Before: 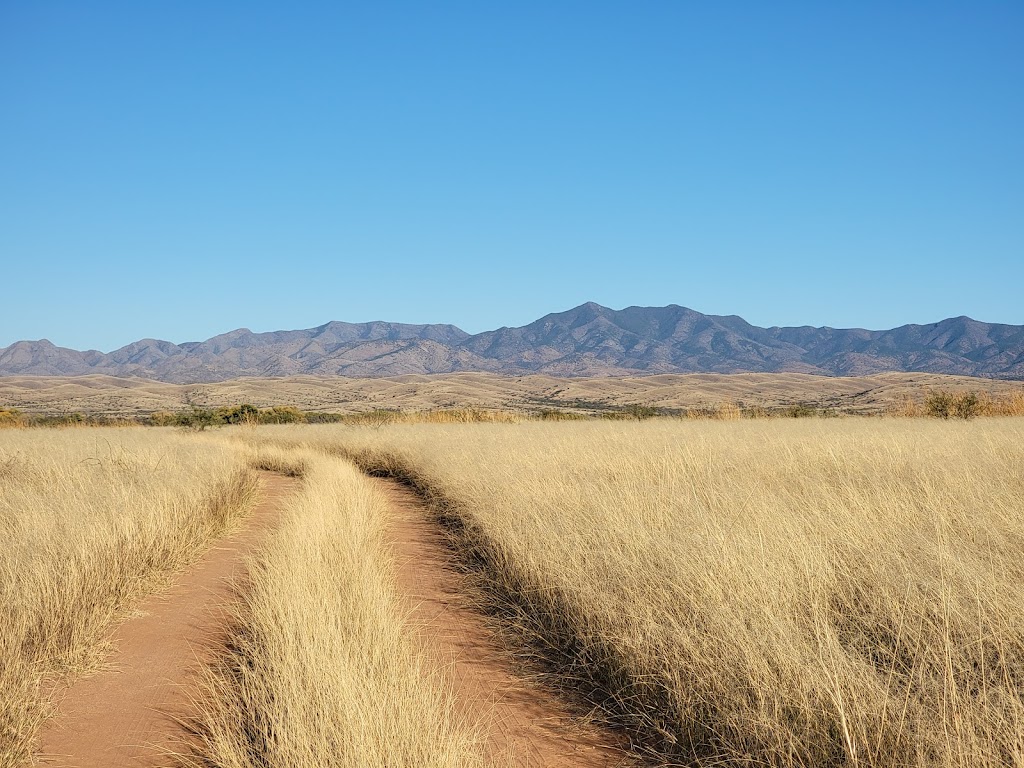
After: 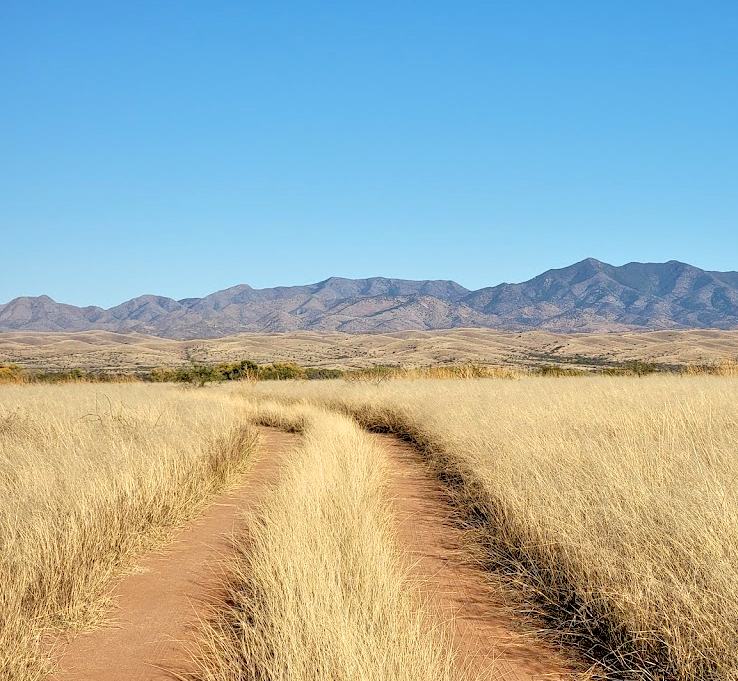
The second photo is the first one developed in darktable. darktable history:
contrast equalizer: y [[0.6 ×6], [0.55 ×6], [0 ×6], [0 ×6], [0 ×6]], mix 0.297
crop: top 5.743%, right 27.892%, bottom 5.49%
tone equalizer: -7 EV 0.15 EV, -6 EV 0.591 EV, -5 EV 1.11 EV, -4 EV 1.3 EV, -3 EV 1.12 EV, -2 EV 0.6 EV, -1 EV 0.146 EV
exposure: black level correction 0.009, exposure 0.116 EV, compensate exposure bias true, compensate highlight preservation false
